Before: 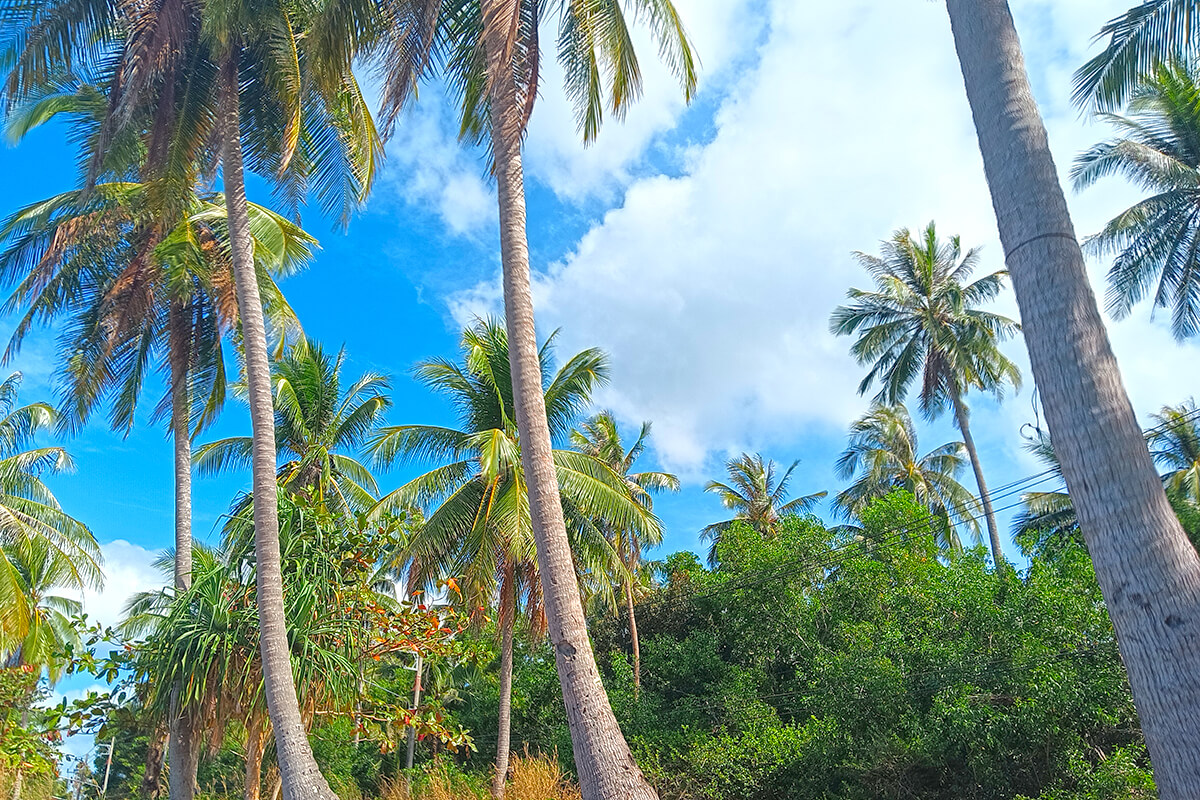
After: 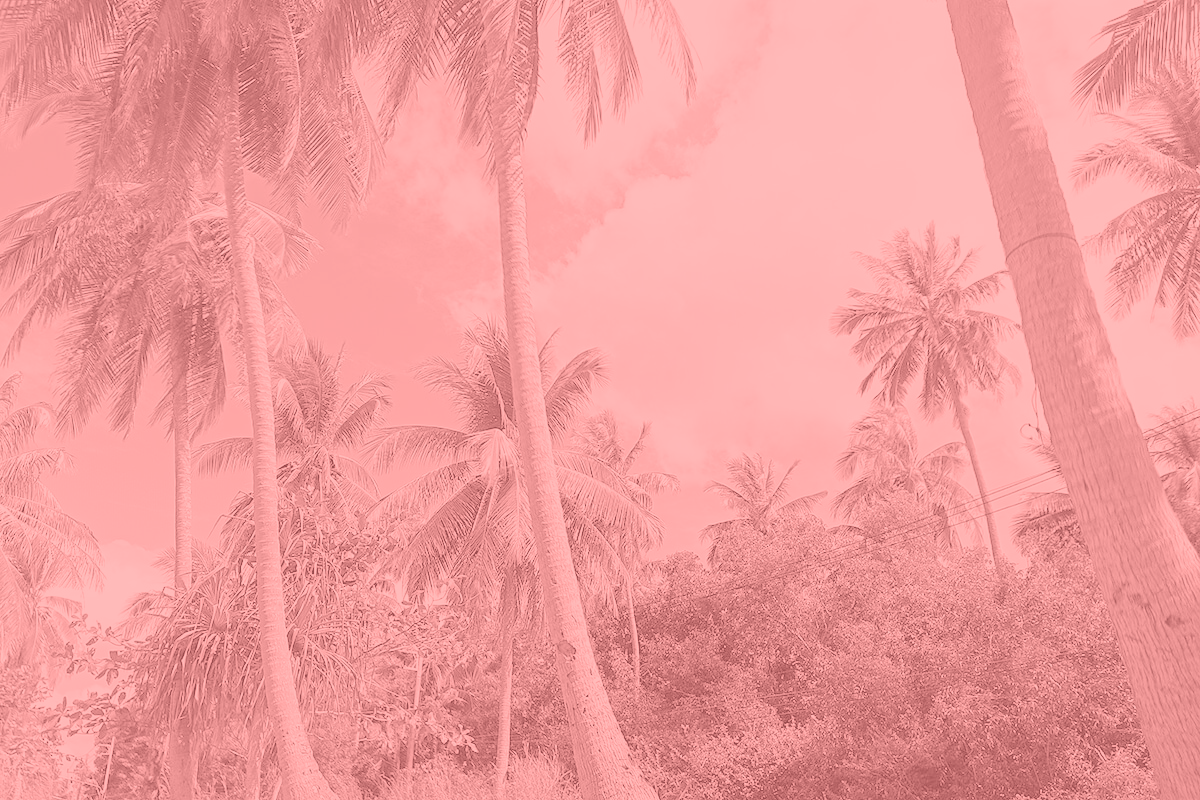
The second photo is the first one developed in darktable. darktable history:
colorize: saturation 51%, source mix 50.67%, lightness 50.67%
filmic rgb: black relative exposure -7 EV, white relative exposure 6 EV, threshold 3 EV, target black luminance 0%, hardness 2.73, latitude 61.22%, contrast 0.691, highlights saturation mix 10%, shadows ↔ highlights balance -0.073%, preserve chrominance no, color science v4 (2020), iterations of high-quality reconstruction 10, contrast in shadows soft, contrast in highlights soft, enable highlight reconstruction true
exposure: exposure 1.061 EV, compensate highlight preservation false
